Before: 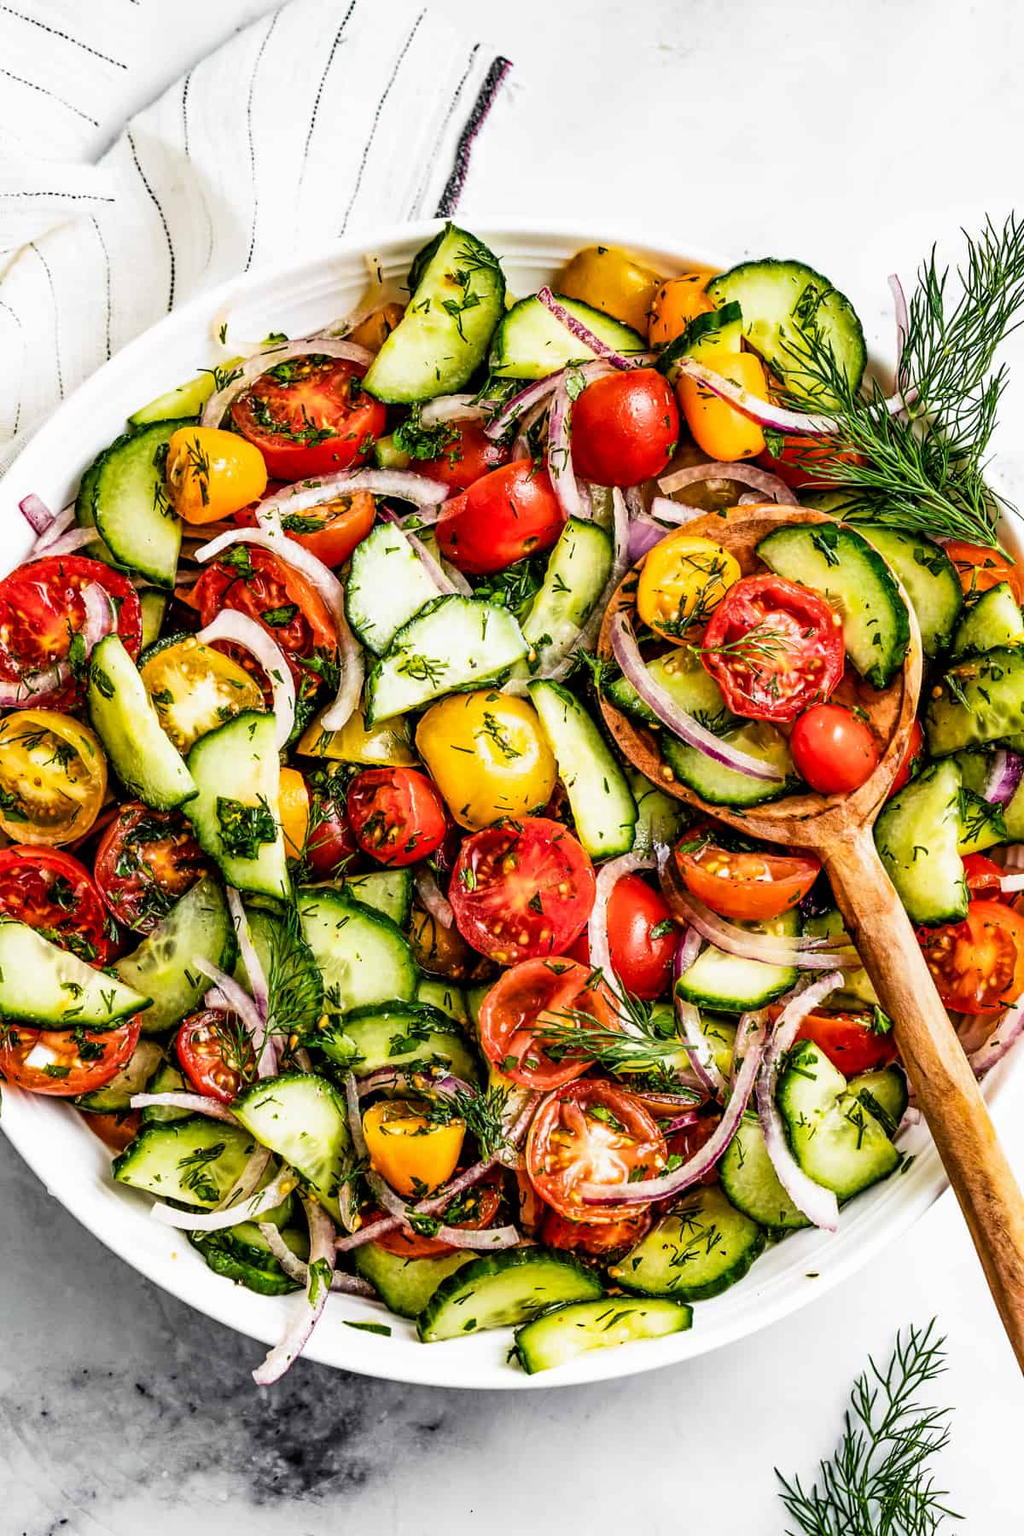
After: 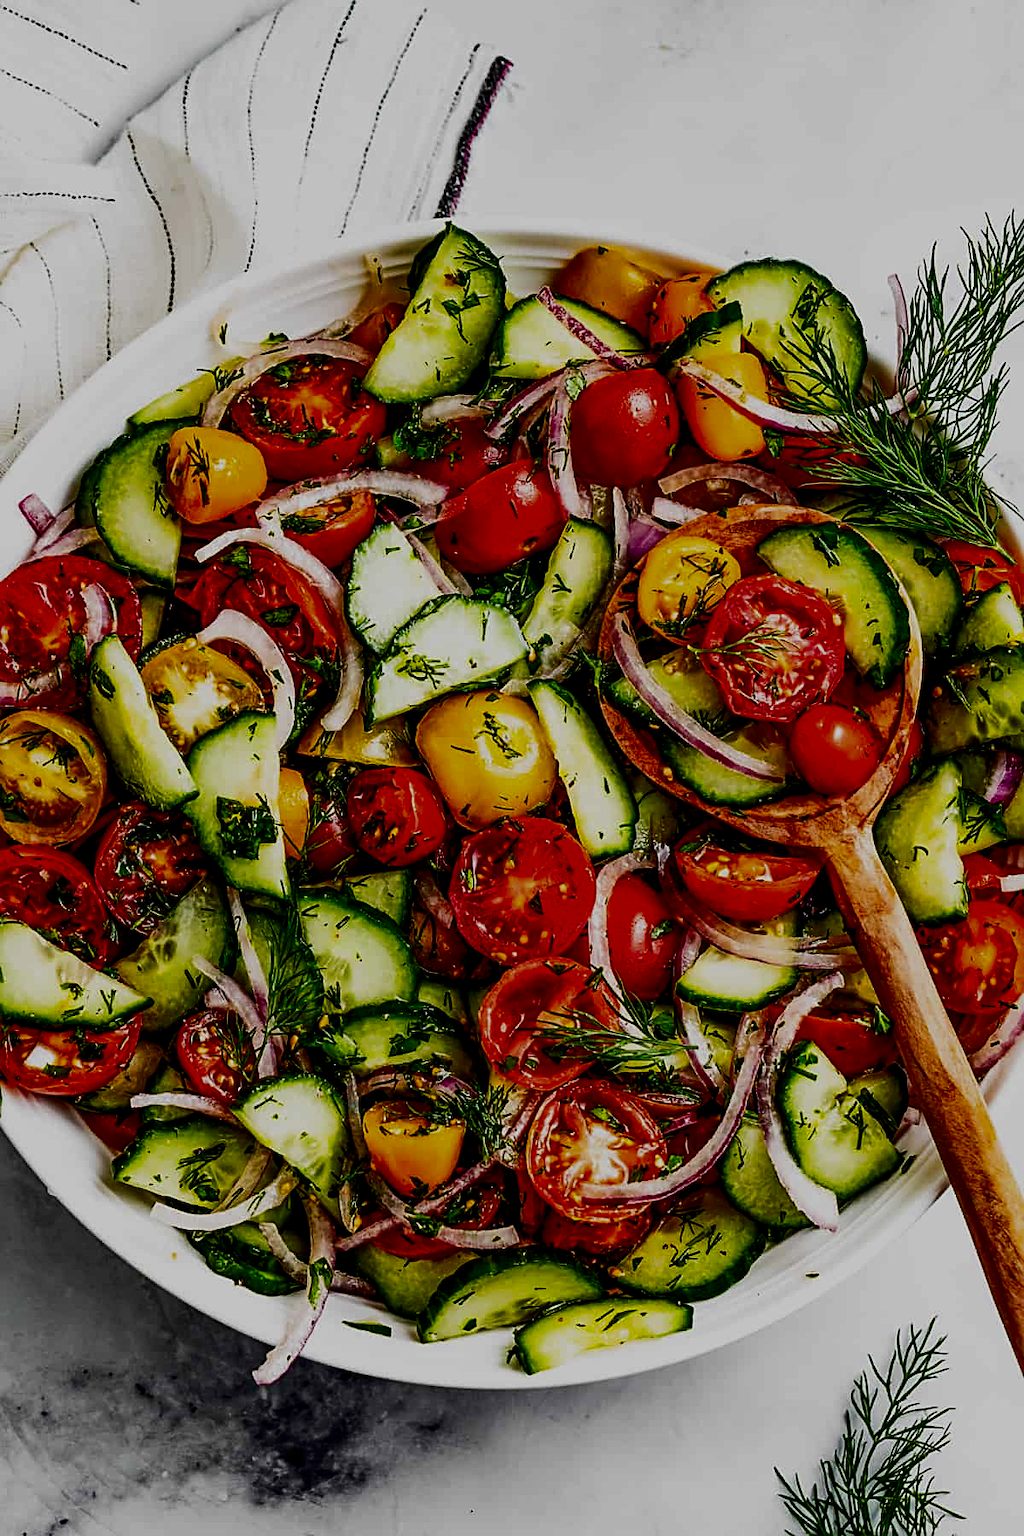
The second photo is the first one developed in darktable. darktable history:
sharpen: on, module defaults
contrast brightness saturation: contrast 0.092, brightness -0.588, saturation 0.171
filmic rgb: middle gray luminance 18.37%, black relative exposure -11.14 EV, white relative exposure 3.73 EV, threshold 3.03 EV, target black luminance 0%, hardness 5.86, latitude 57.11%, contrast 0.964, shadows ↔ highlights balance 49.73%, enable highlight reconstruction true
